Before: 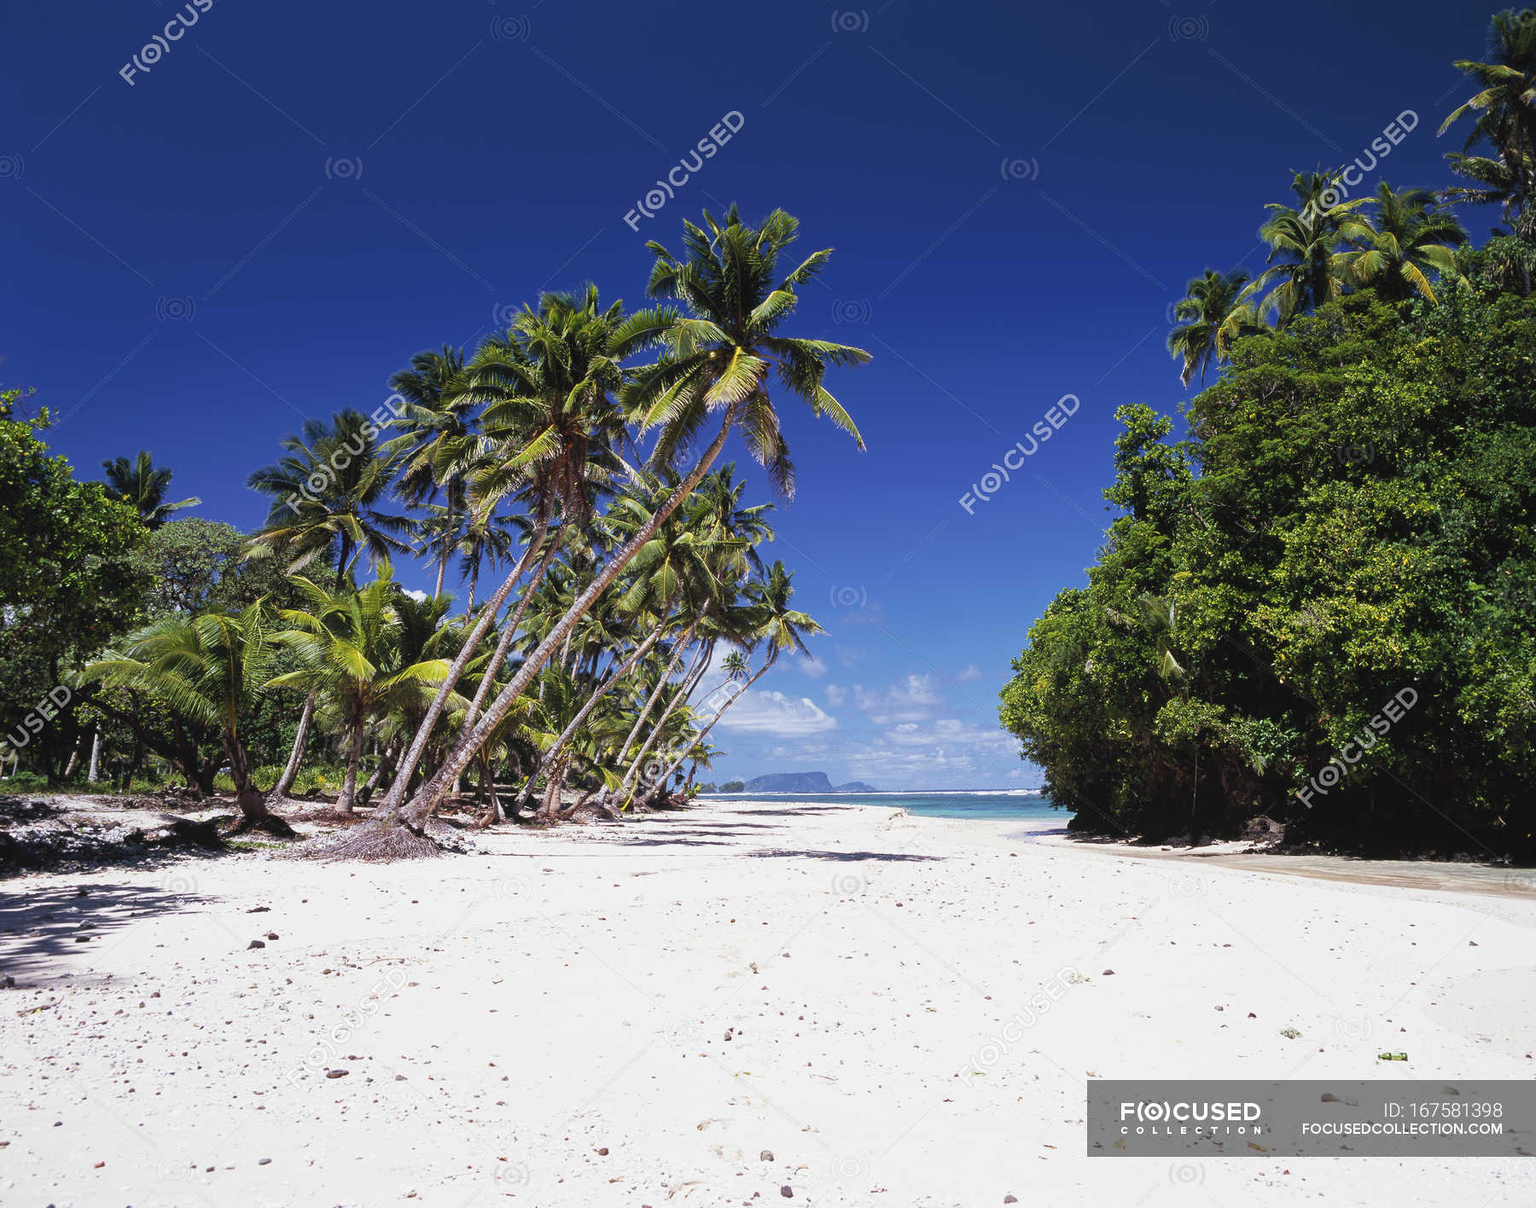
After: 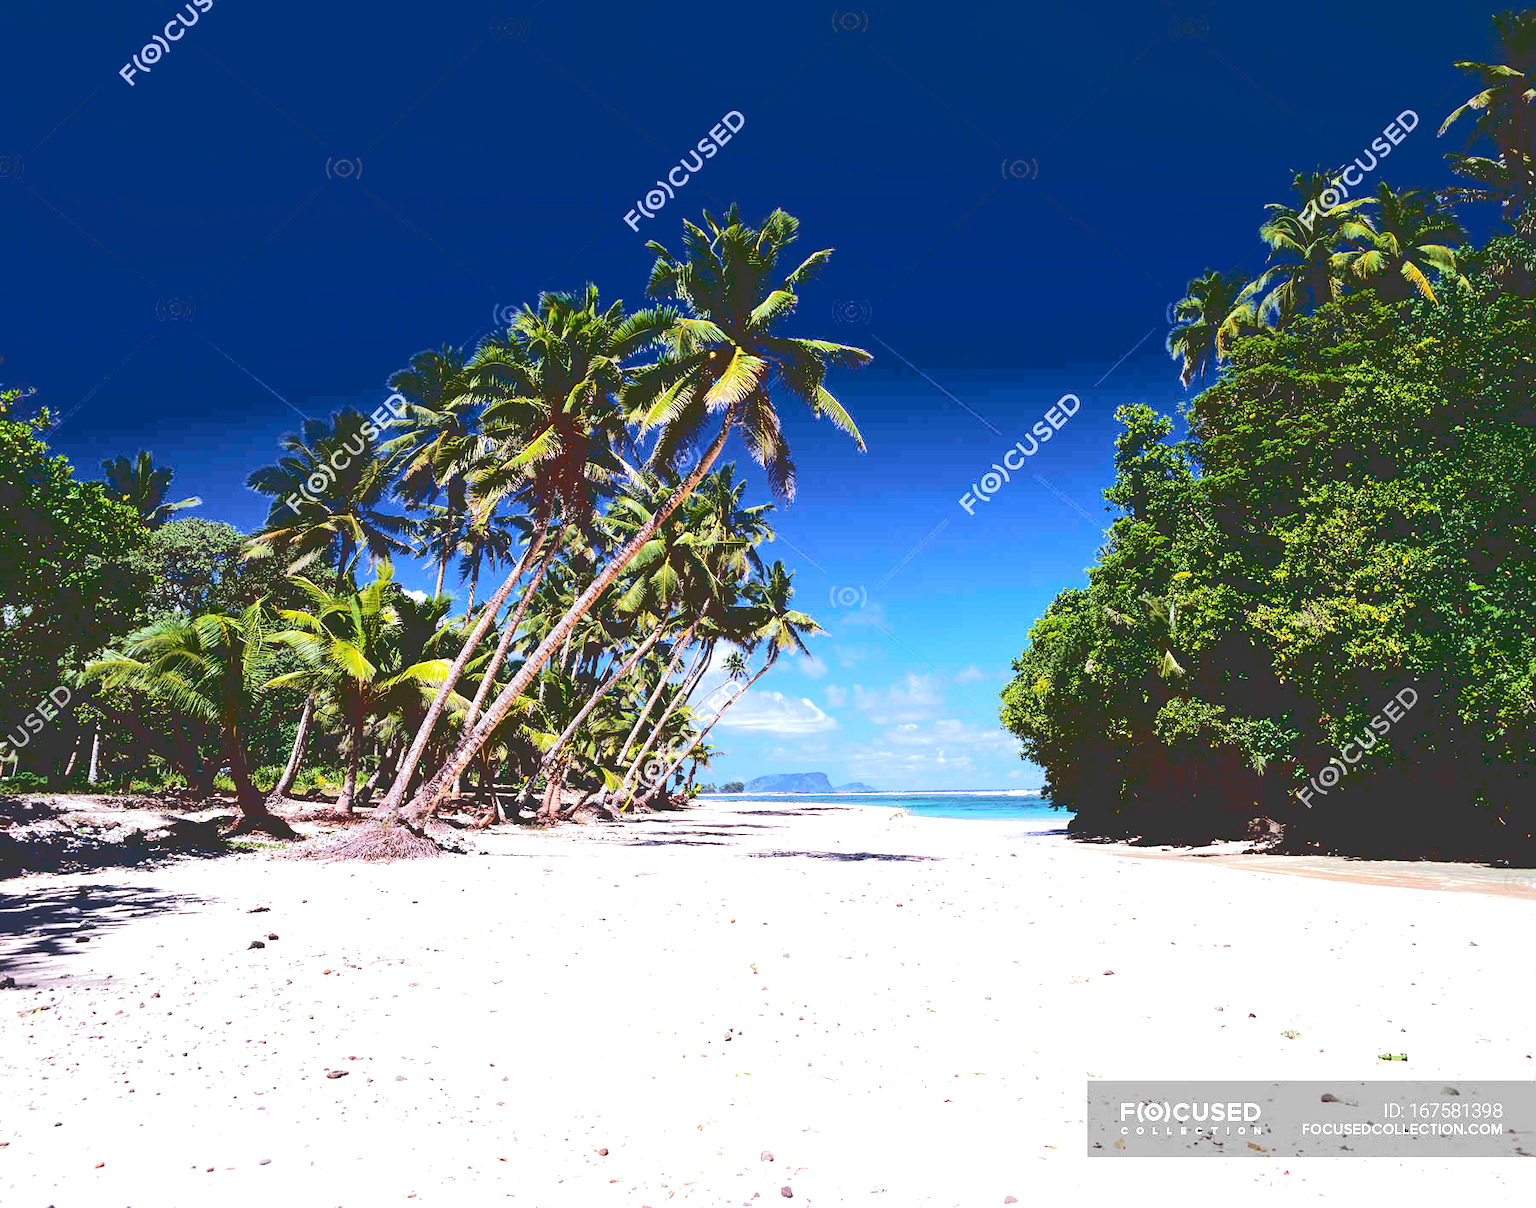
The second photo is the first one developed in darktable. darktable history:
base curve: curves: ch0 [(0.065, 0.026) (0.236, 0.358) (0.53, 0.546) (0.777, 0.841) (0.924, 0.992)]
levels: levels [0, 0.43, 0.859]
